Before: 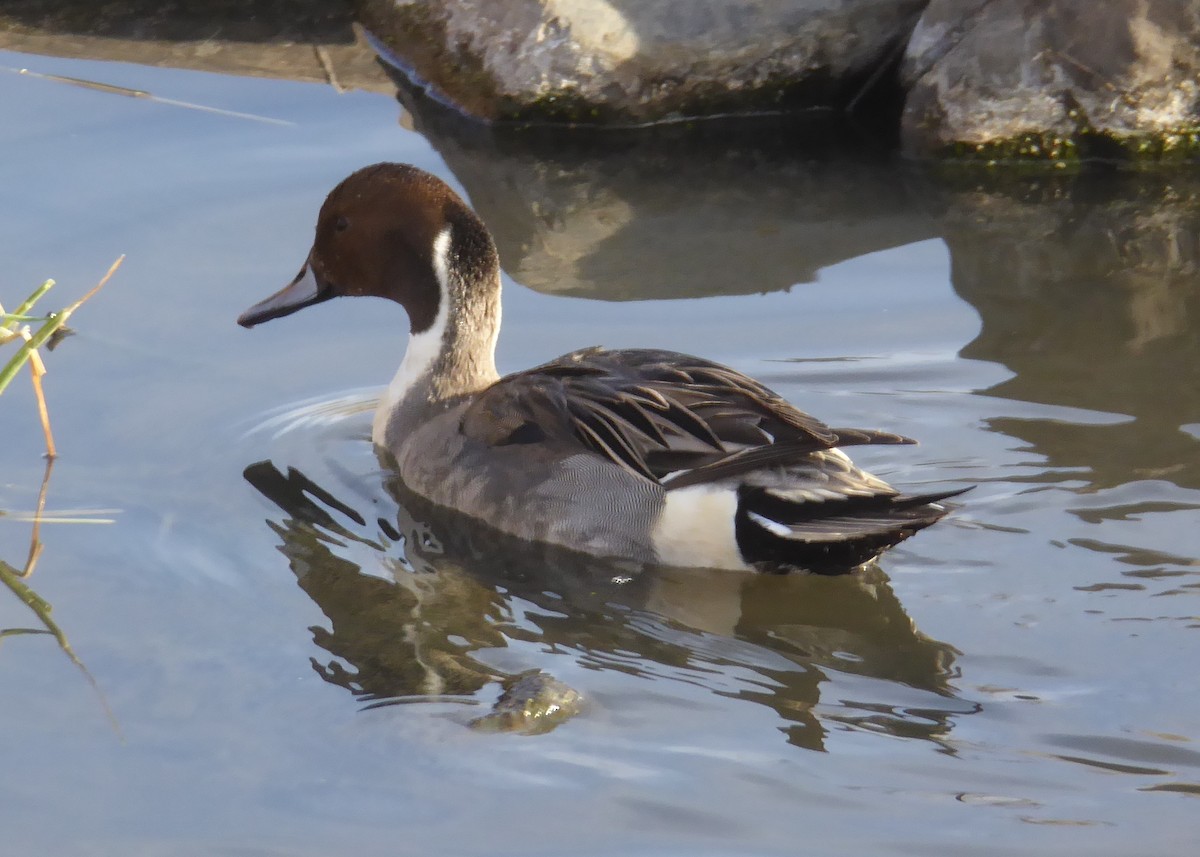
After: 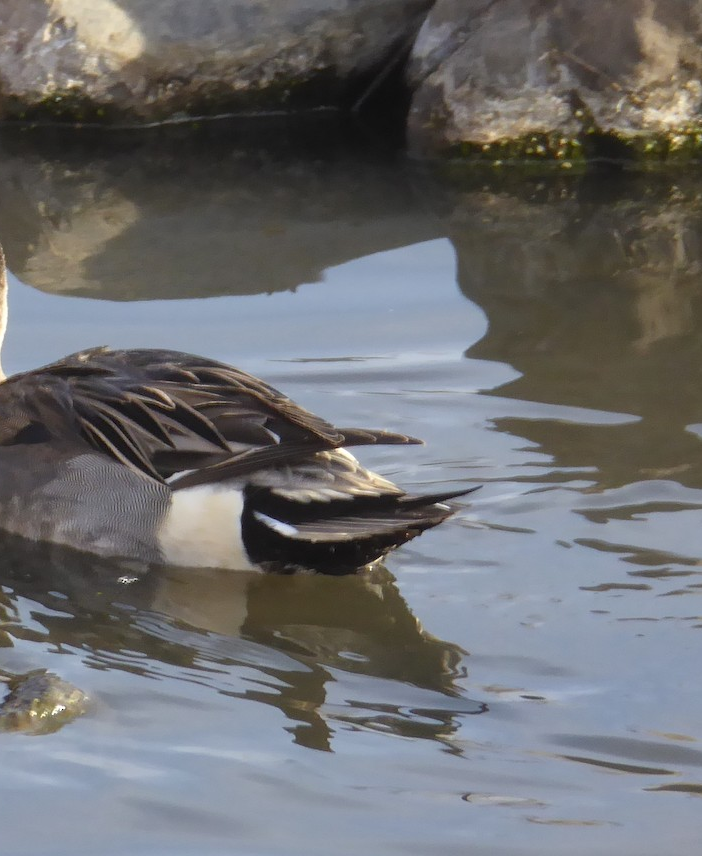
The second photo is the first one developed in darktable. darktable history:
crop: left 41.245%
